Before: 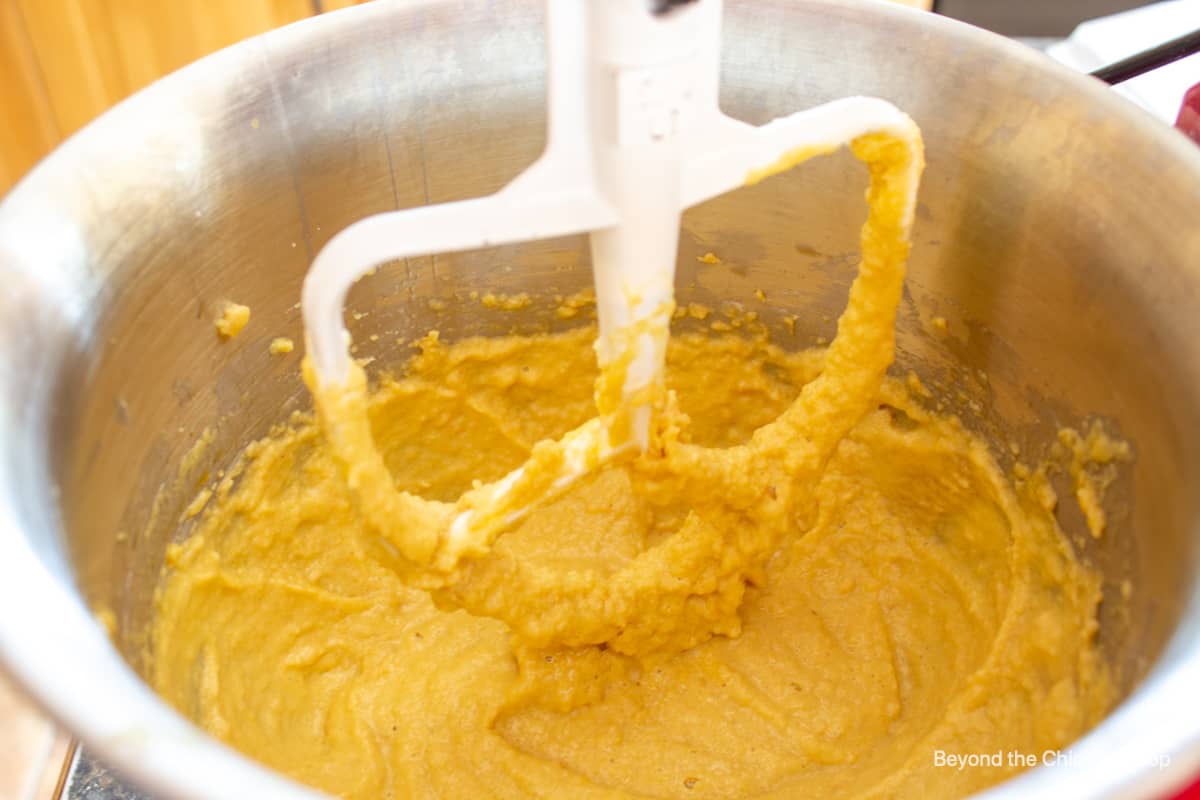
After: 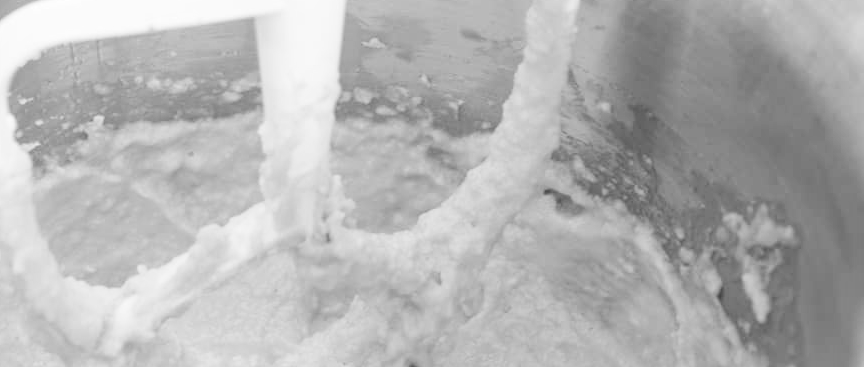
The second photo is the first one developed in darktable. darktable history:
monochrome: on, module defaults
crop and rotate: left 27.938%, top 27.046%, bottom 27.046%
base curve: curves: ch0 [(0, 0) (0.032, 0.025) (0.121, 0.166) (0.206, 0.329) (0.605, 0.79) (1, 1)], preserve colors none
